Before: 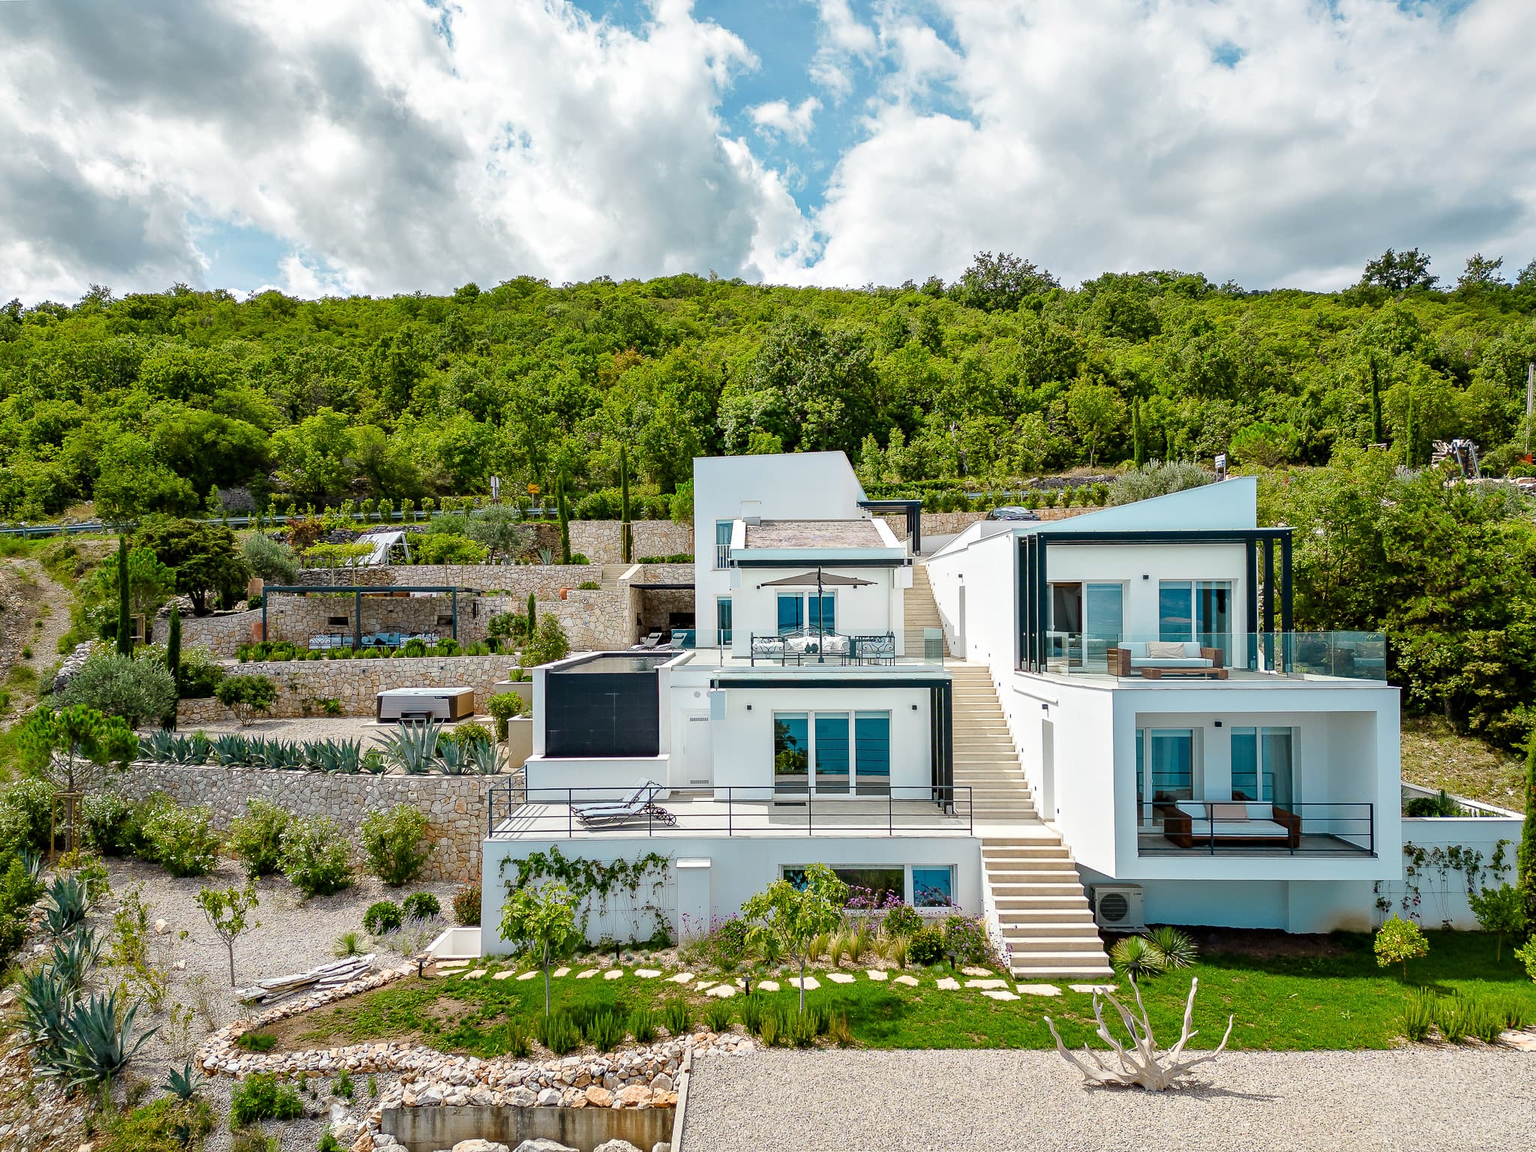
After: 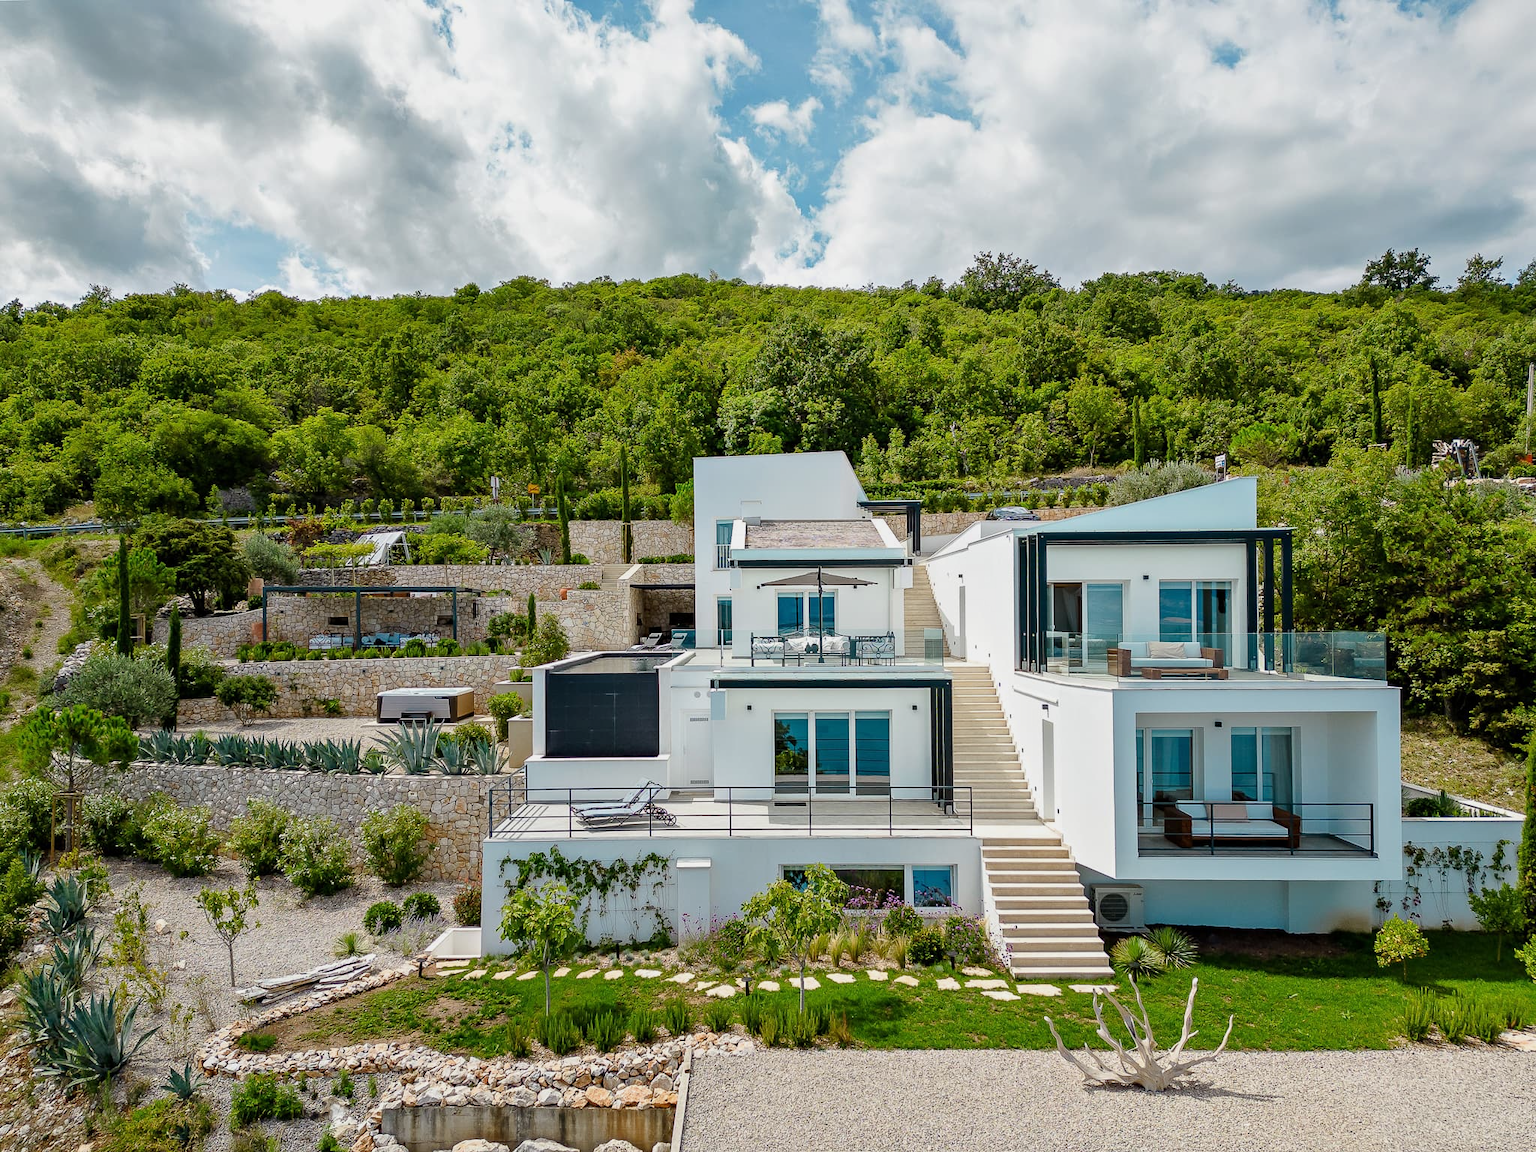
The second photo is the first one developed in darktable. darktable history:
exposure: exposure -0.212 EV, compensate highlight preservation false
